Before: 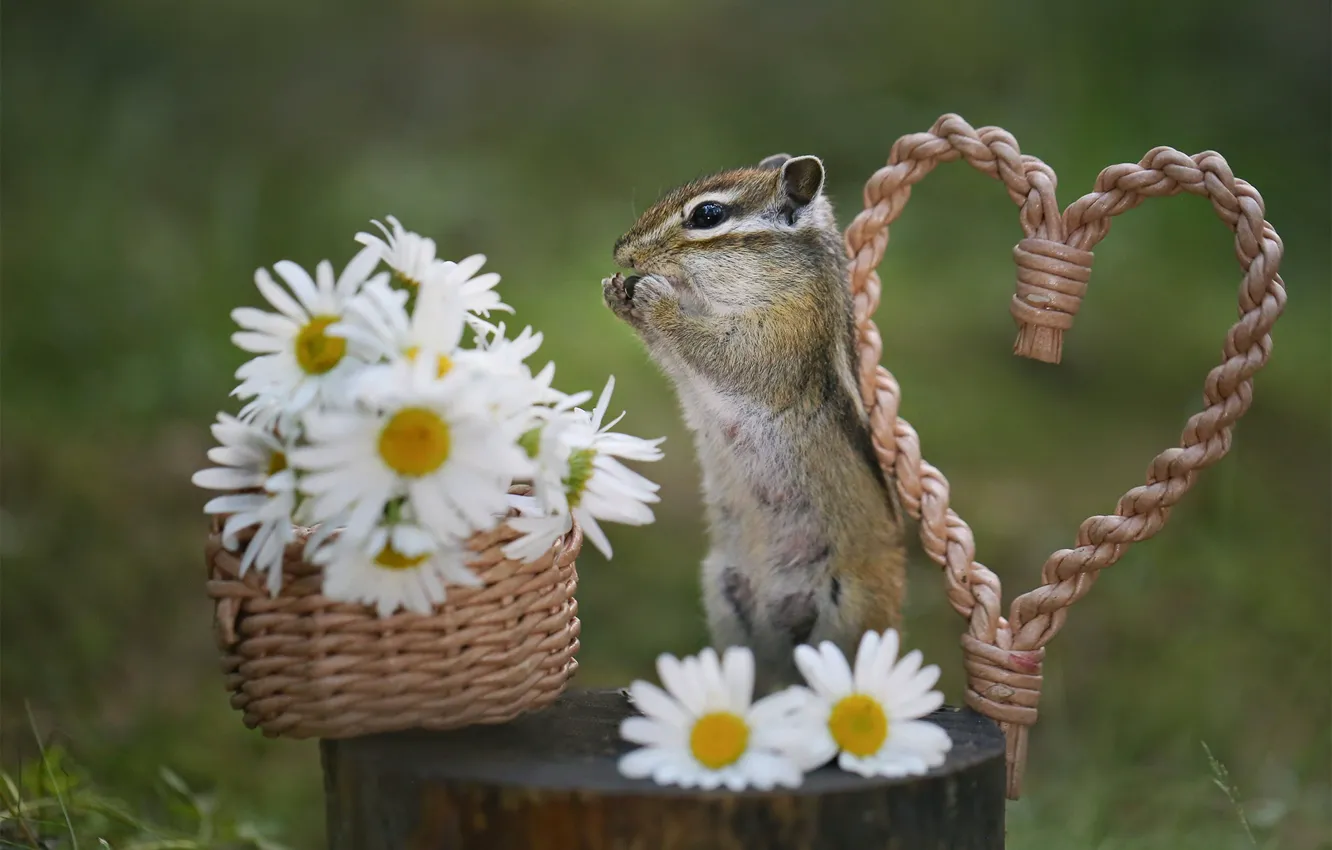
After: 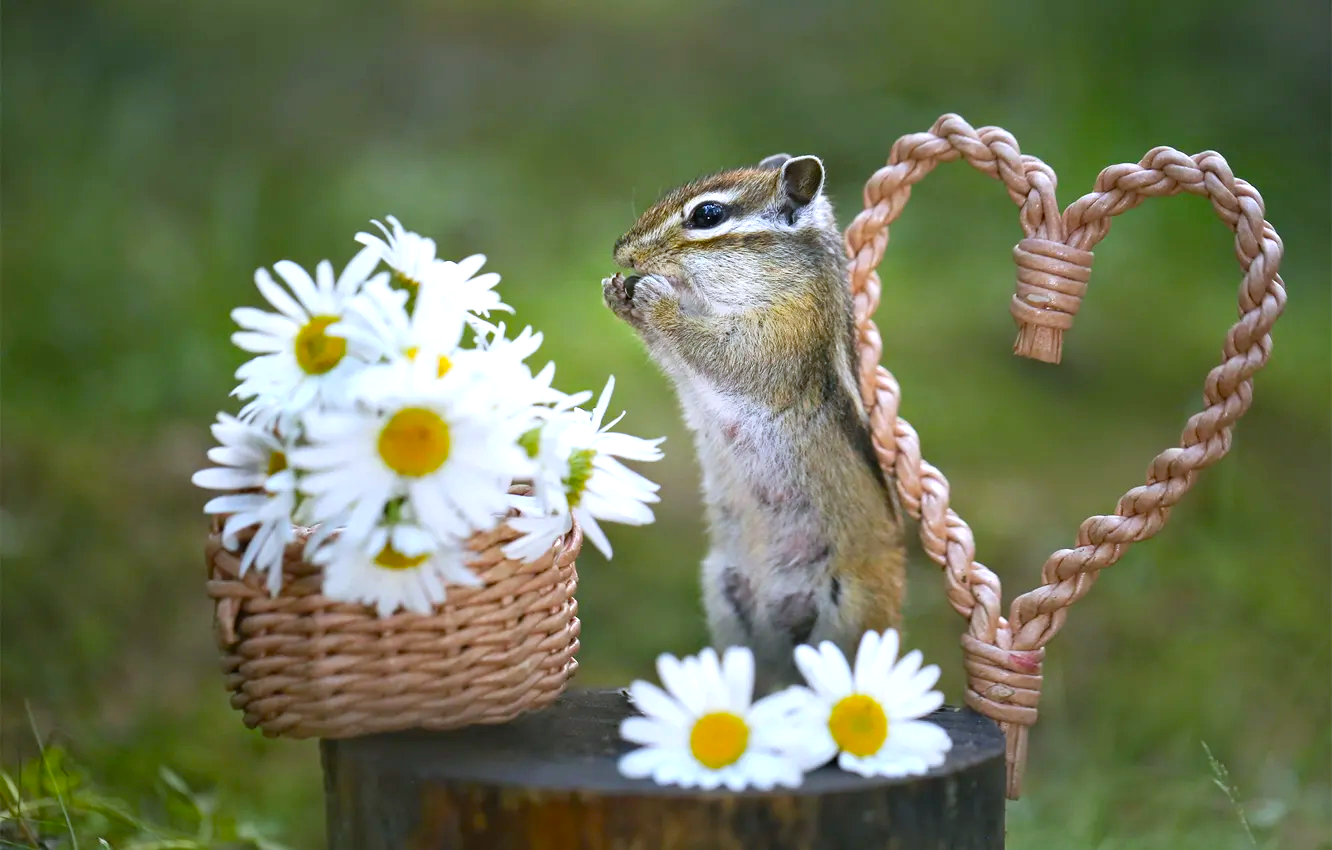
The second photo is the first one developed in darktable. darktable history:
white balance: red 0.954, blue 1.079
color balance: output saturation 120%
exposure: black level correction 0.001, exposure 0.675 EV, compensate highlight preservation false
